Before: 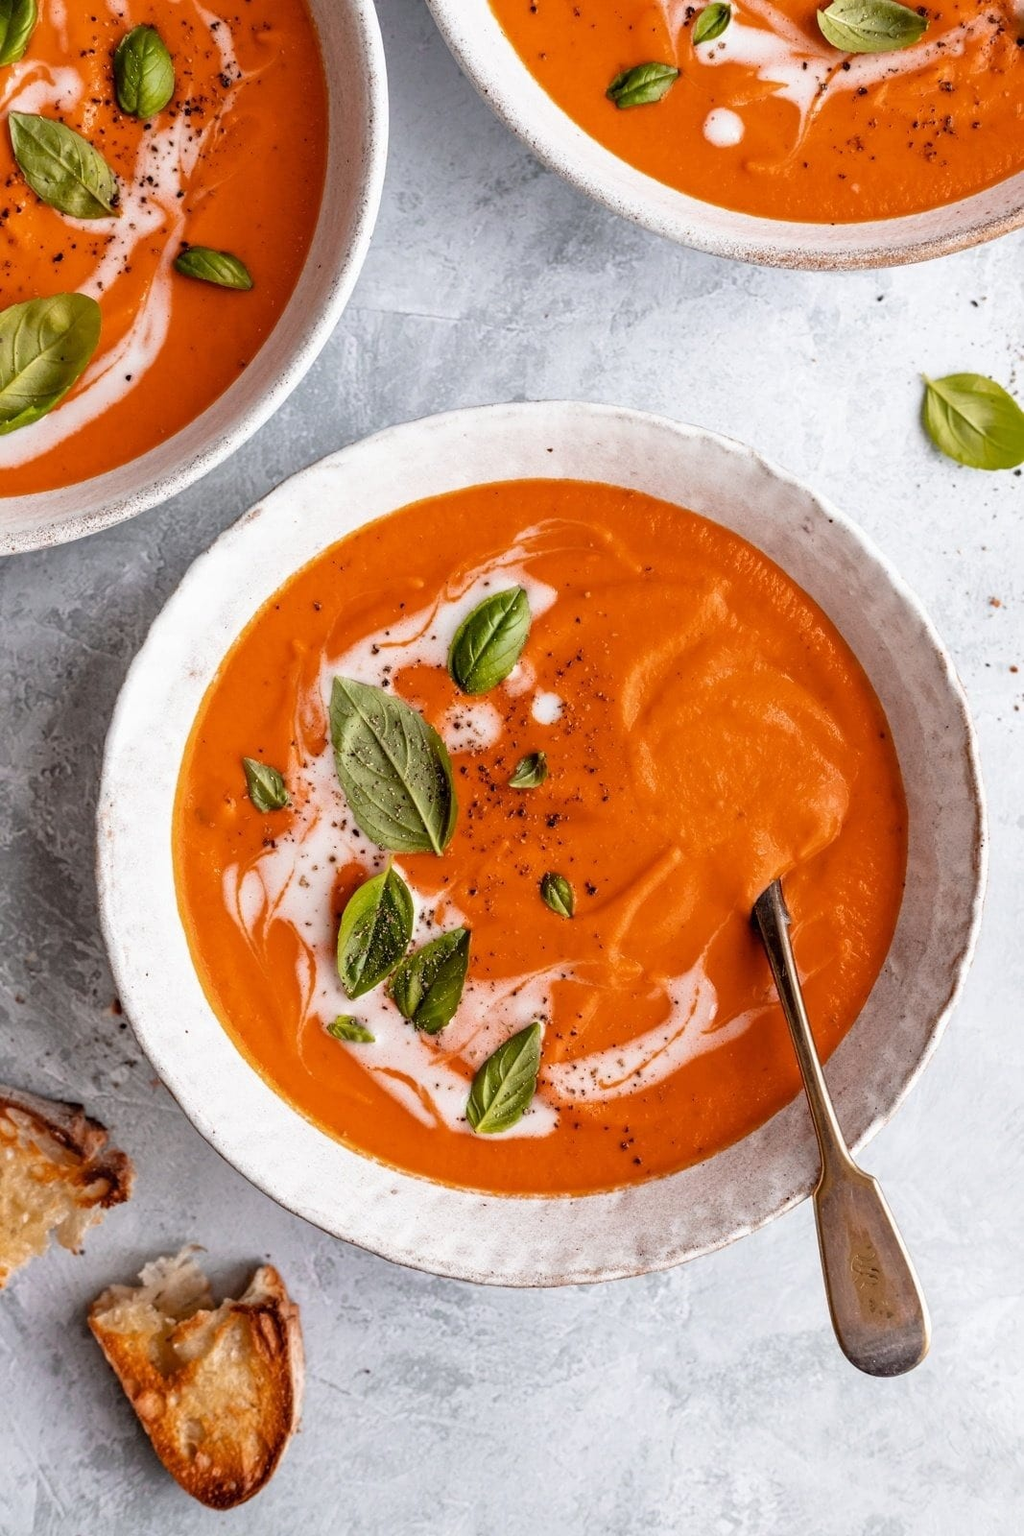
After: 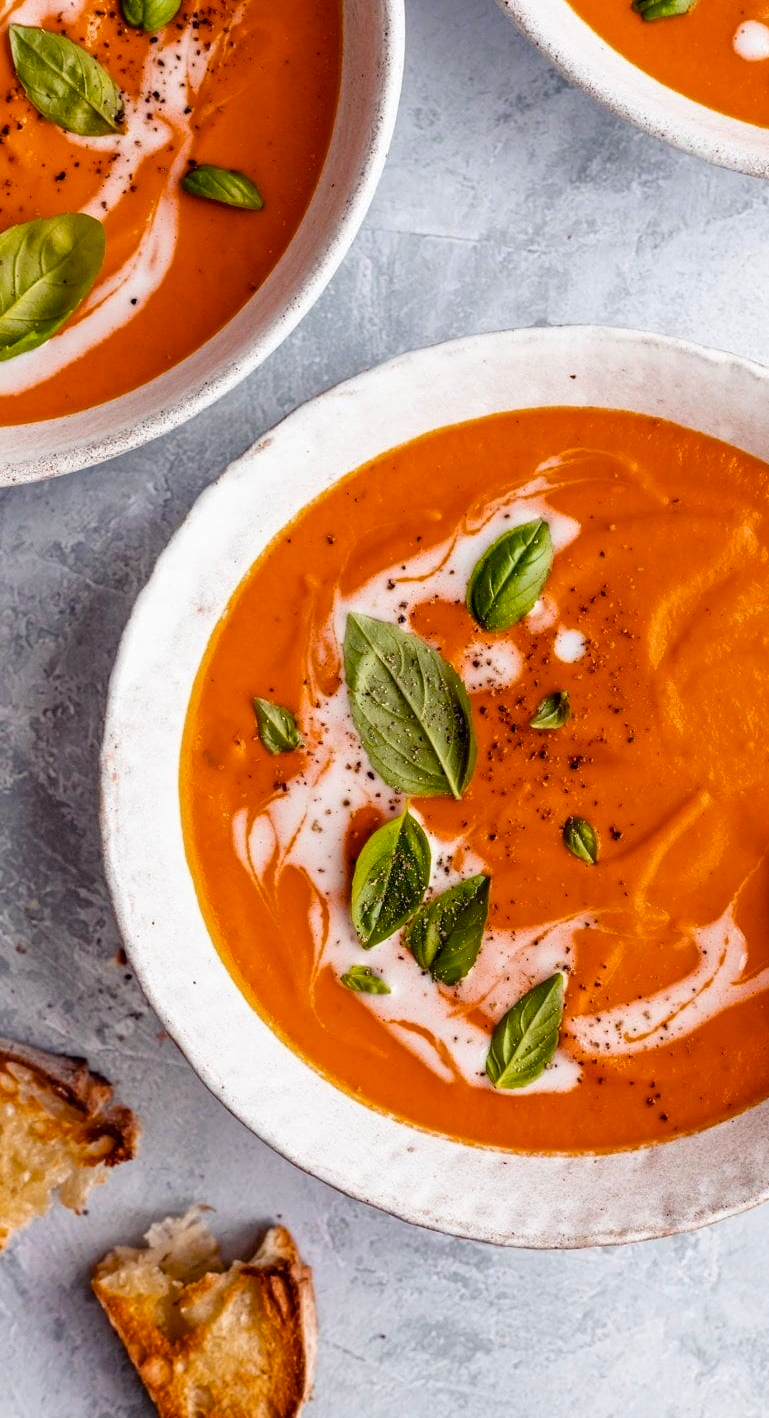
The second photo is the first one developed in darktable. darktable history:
color balance rgb: shadows lift › luminance -21.533%, shadows lift › chroma 6.641%, shadows lift › hue 267.33°, white fulcrum 1.01 EV, perceptual saturation grading › global saturation 27.517%, perceptual saturation grading › highlights -24.728%, perceptual saturation grading › shadows 23.964%, global vibrance 20%
crop: top 5.765%, right 27.837%, bottom 5.584%
